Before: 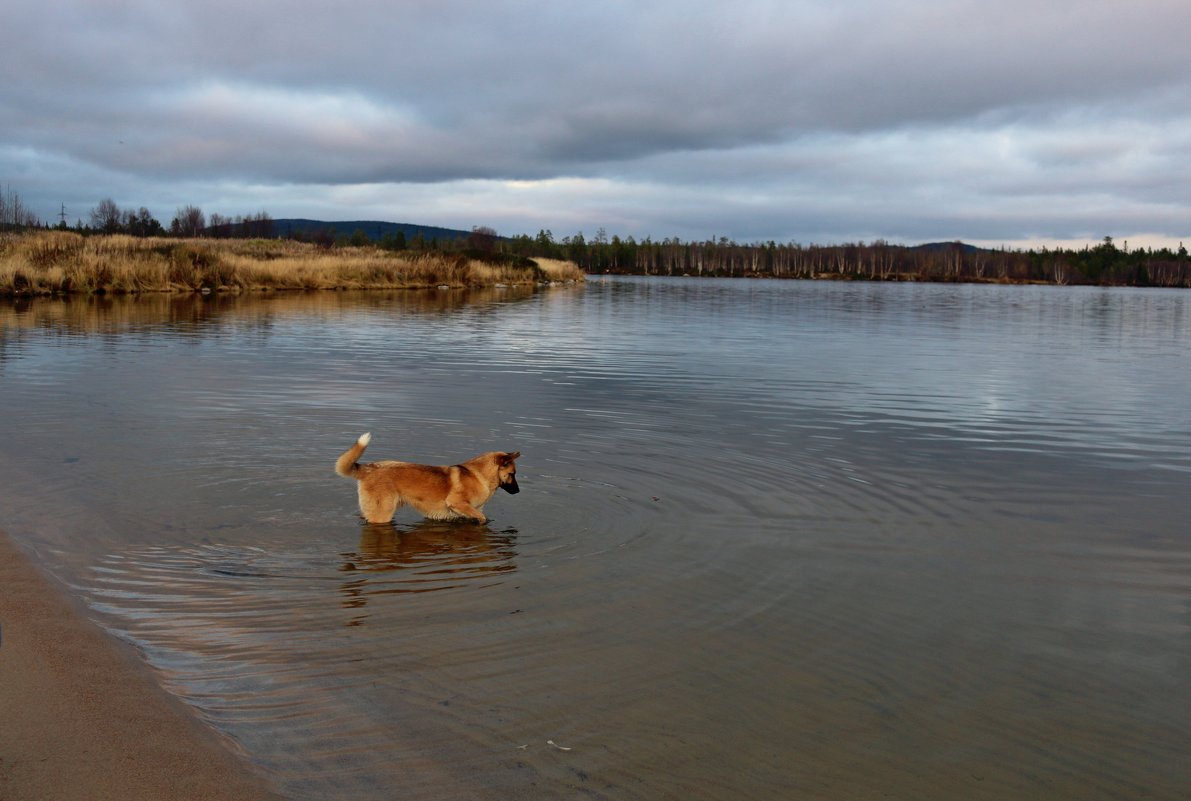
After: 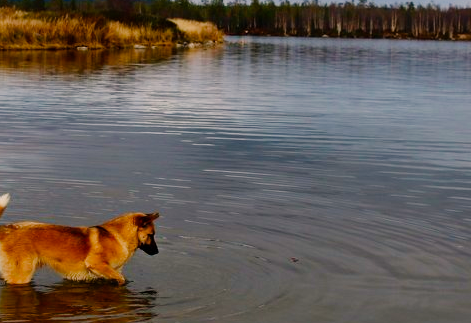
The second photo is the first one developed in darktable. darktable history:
color zones: mix 99.85%
color balance rgb: perceptual saturation grading › global saturation 0.697%, perceptual saturation grading › highlights -17.708%, perceptual saturation grading › mid-tones 33.183%, perceptual saturation grading › shadows 50.386%
color correction: highlights a* 5.72, highlights b* 4.79
tone curve: curves: ch0 [(0, 0) (0.091, 0.066) (0.184, 0.16) (0.491, 0.519) (0.748, 0.765) (1, 0.919)]; ch1 [(0, 0) (0.179, 0.173) (0.322, 0.32) (0.424, 0.424) (0.502, 0.5) (0.56, 0.575) (0.631, 0.675) (0.777, 0.806) (1, 1)]; ch2 [(0, 0) (0.434, 0.447) (0.497, 0.498) (0.539, 0.566) (0.676, 0.691) (1, 1)], preserve colors none
crop: left 30.329%, top 29.938%, right 30.083%, bottom 29.648%
